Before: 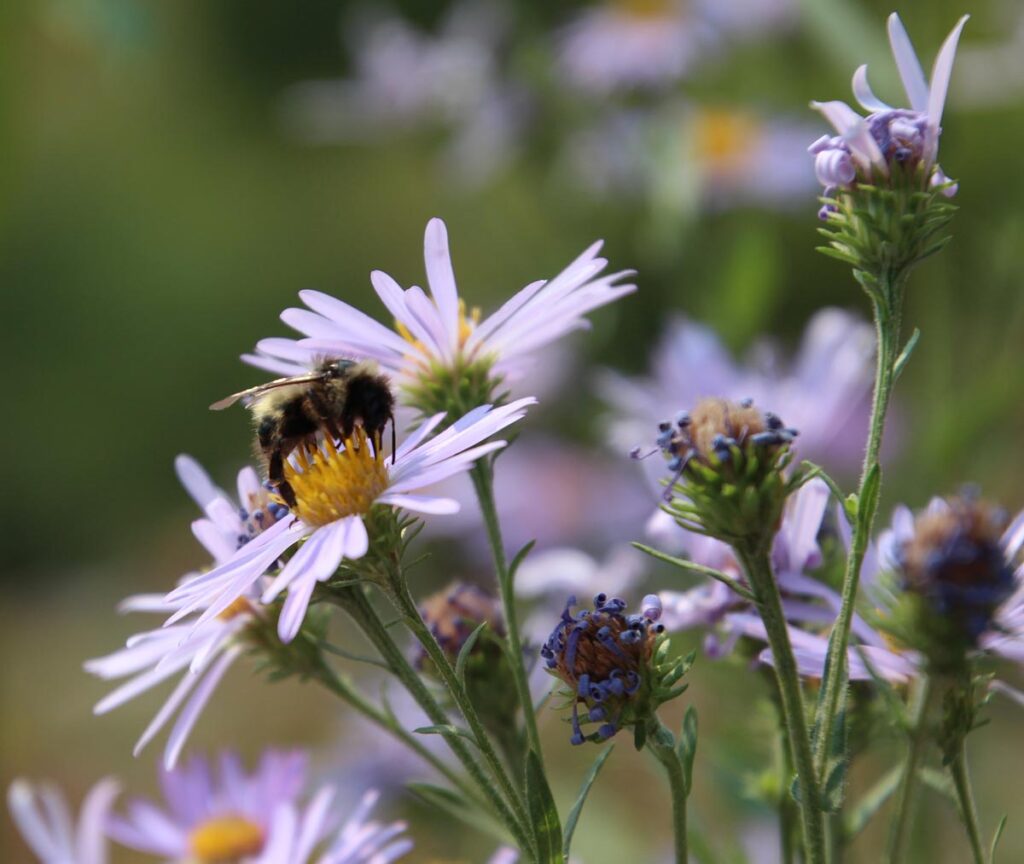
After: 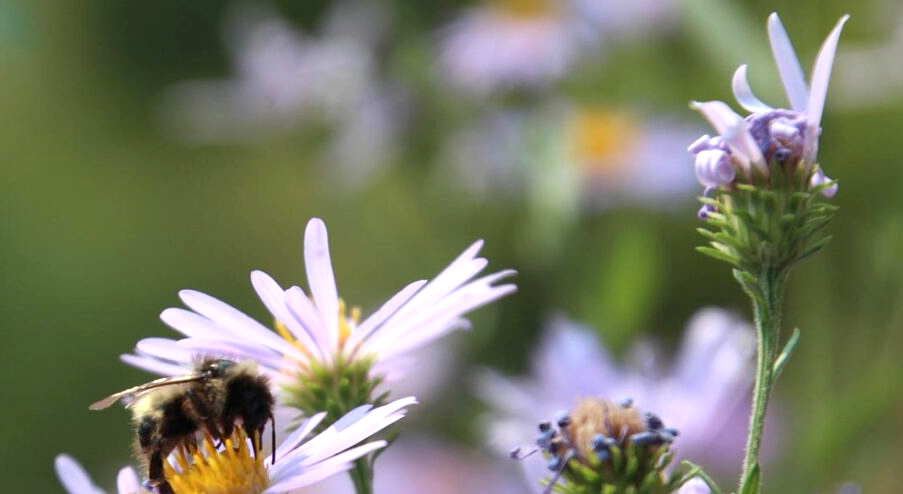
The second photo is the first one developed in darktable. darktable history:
exposure: exposure 0.496 EV, compensate highlight preservation false
crop and rotate: left 11.812%, bottom 42.776%
